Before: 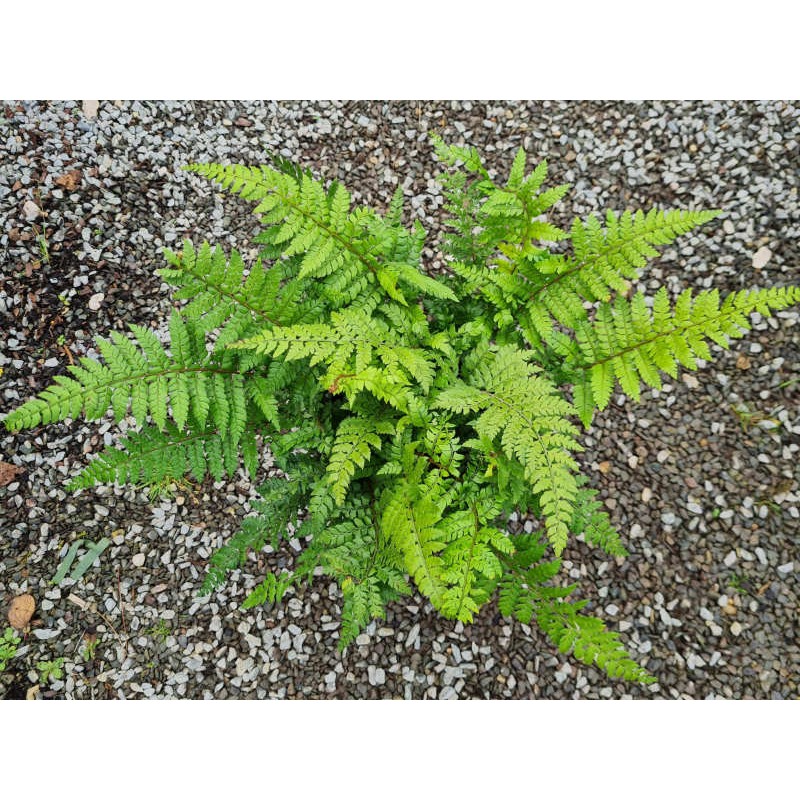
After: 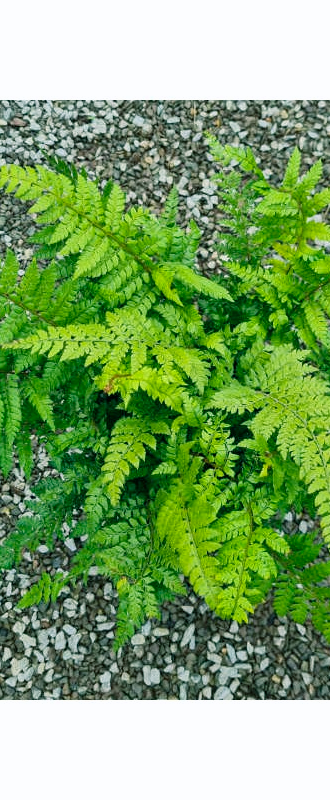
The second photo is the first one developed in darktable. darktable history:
tone equalizer: smoothing diameter 24.84%, edges refinement/feathering 10.58, preserve details guided filter
color balance rgb: power › chroma 2.149%, power › hue 168.78°, perceptual saturation grading › global saturation 30.603%
contrast brightness saturation: saturation -0.169
crop: left 28.245%, right 29.35%
